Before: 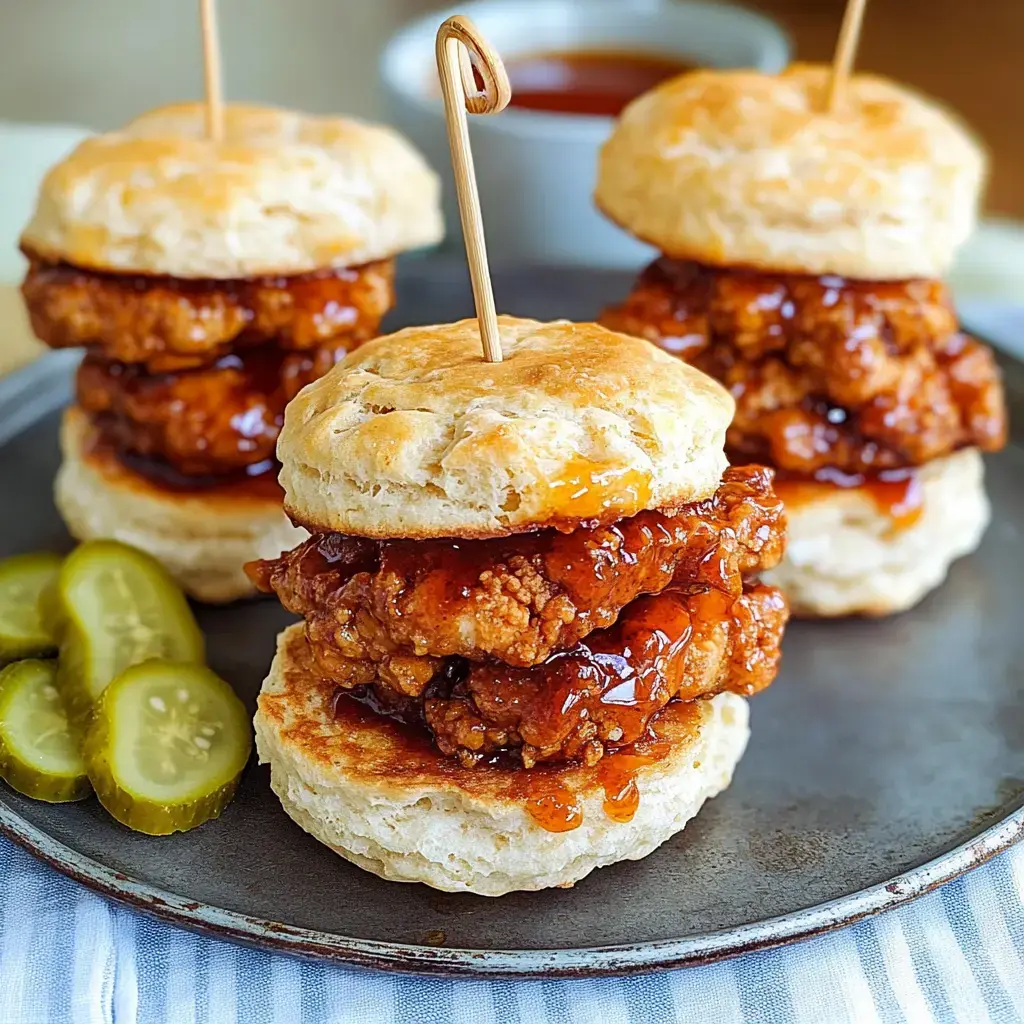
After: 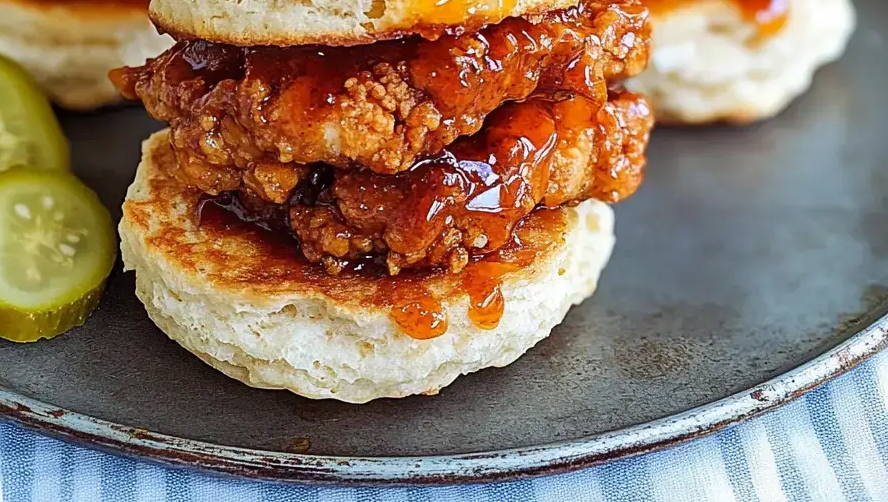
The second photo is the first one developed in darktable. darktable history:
crop and rotate: left 13.273%, top 48.231%, bottom 2.726%
shadows and highlights: shadows 37.14, highlights -26.64, soften with gaussian
